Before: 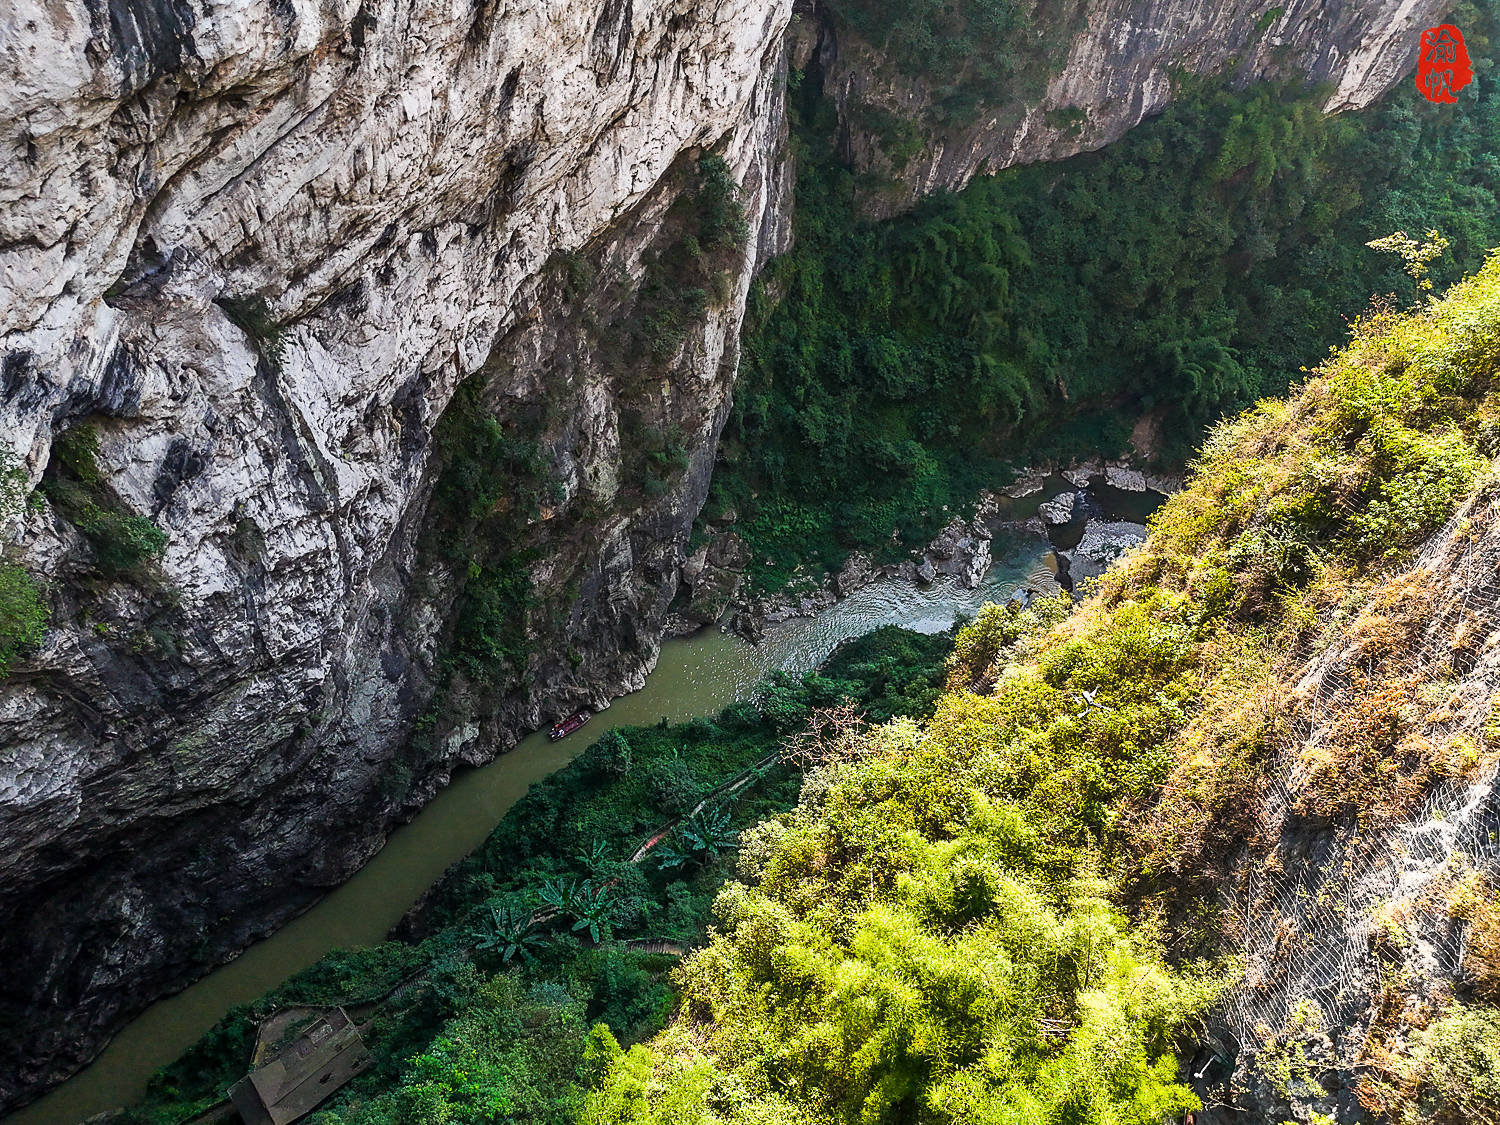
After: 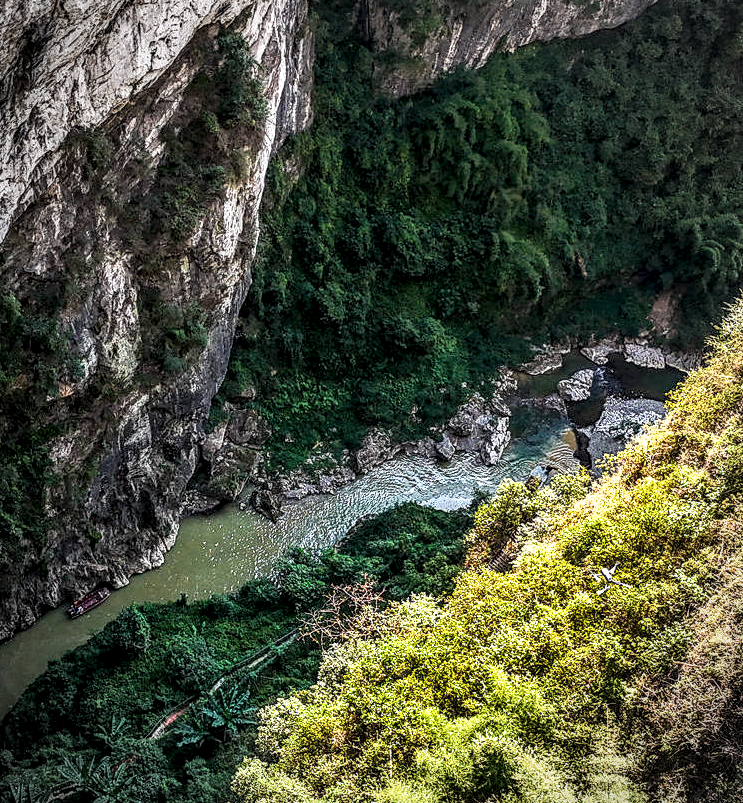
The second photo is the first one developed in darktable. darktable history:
crop: left 32.075%, top 10.976%, right 18.355%, bottom 17.596%
haze removal: compatibility mode true, adaptive false
local contrast: highlights 19%, detail 186%
vignetting: automatic ratio true
